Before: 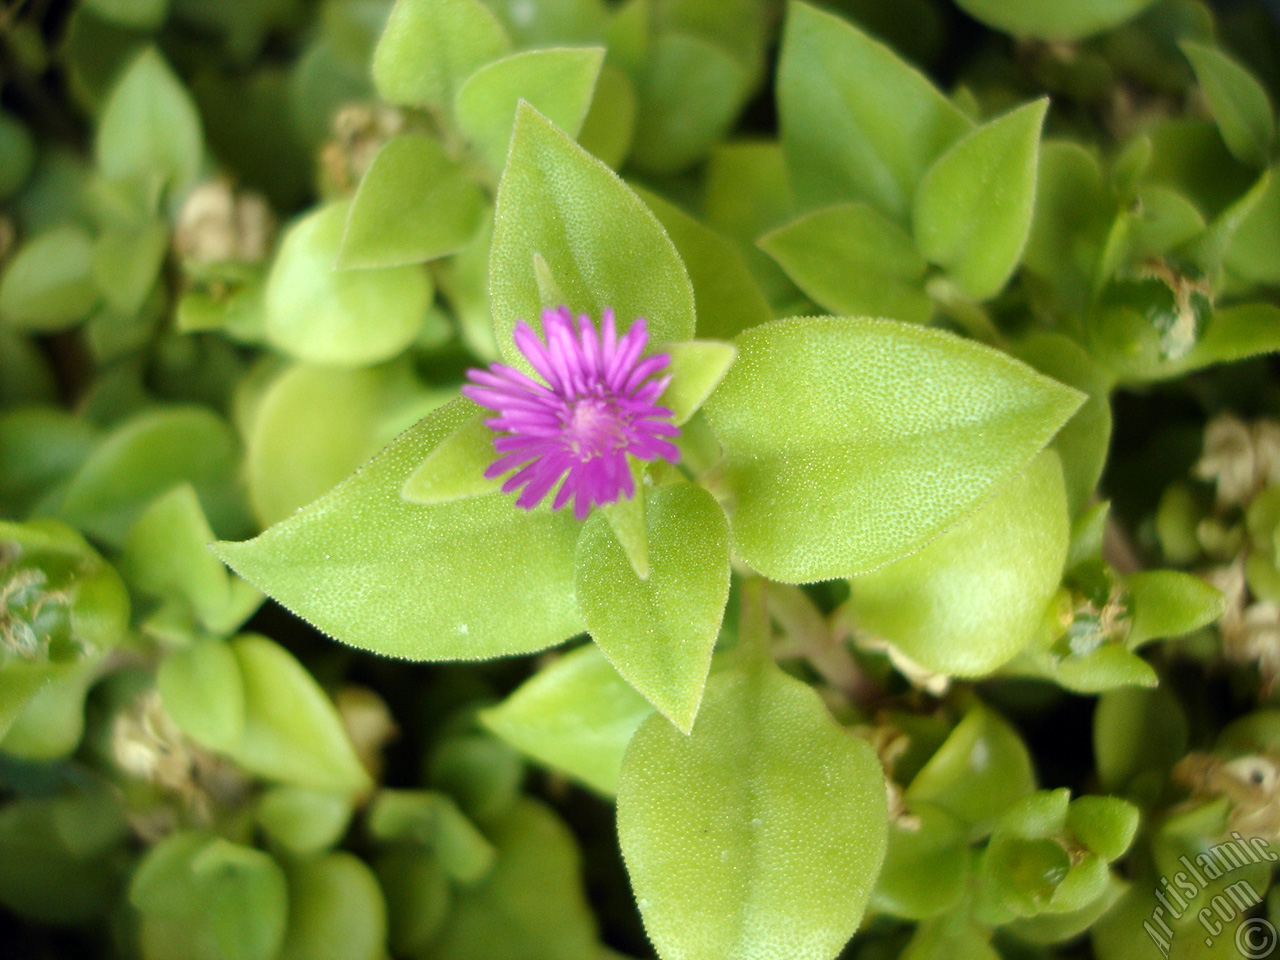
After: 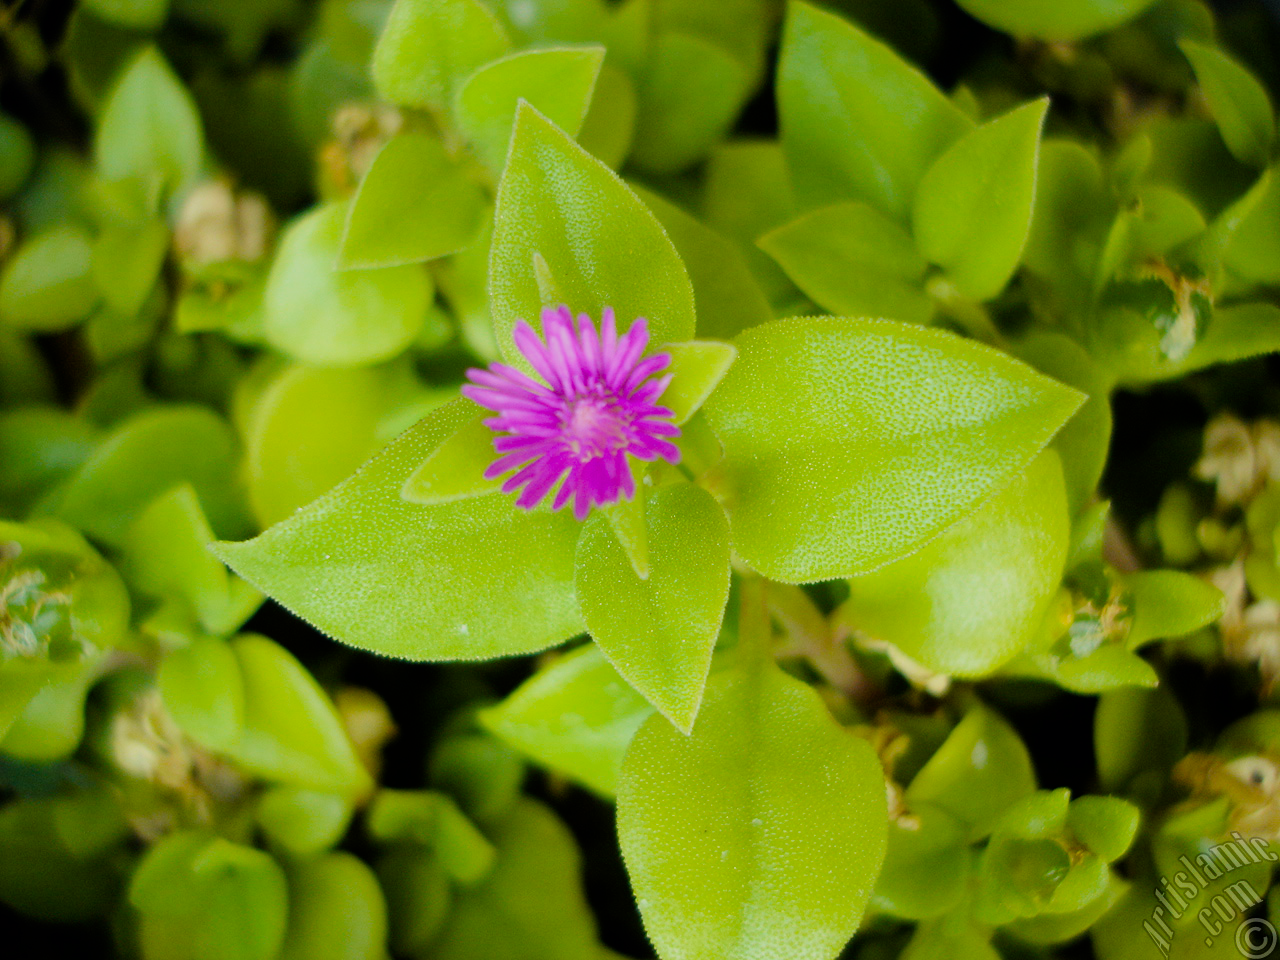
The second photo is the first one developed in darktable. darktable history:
filmic rgb: black relative exposure -7.65 EV, white relative exposure 4.56 EV, hardness 3.61
color balance rgb: perceptual saturation grading › global saturation 25%, global vibrance 20%
